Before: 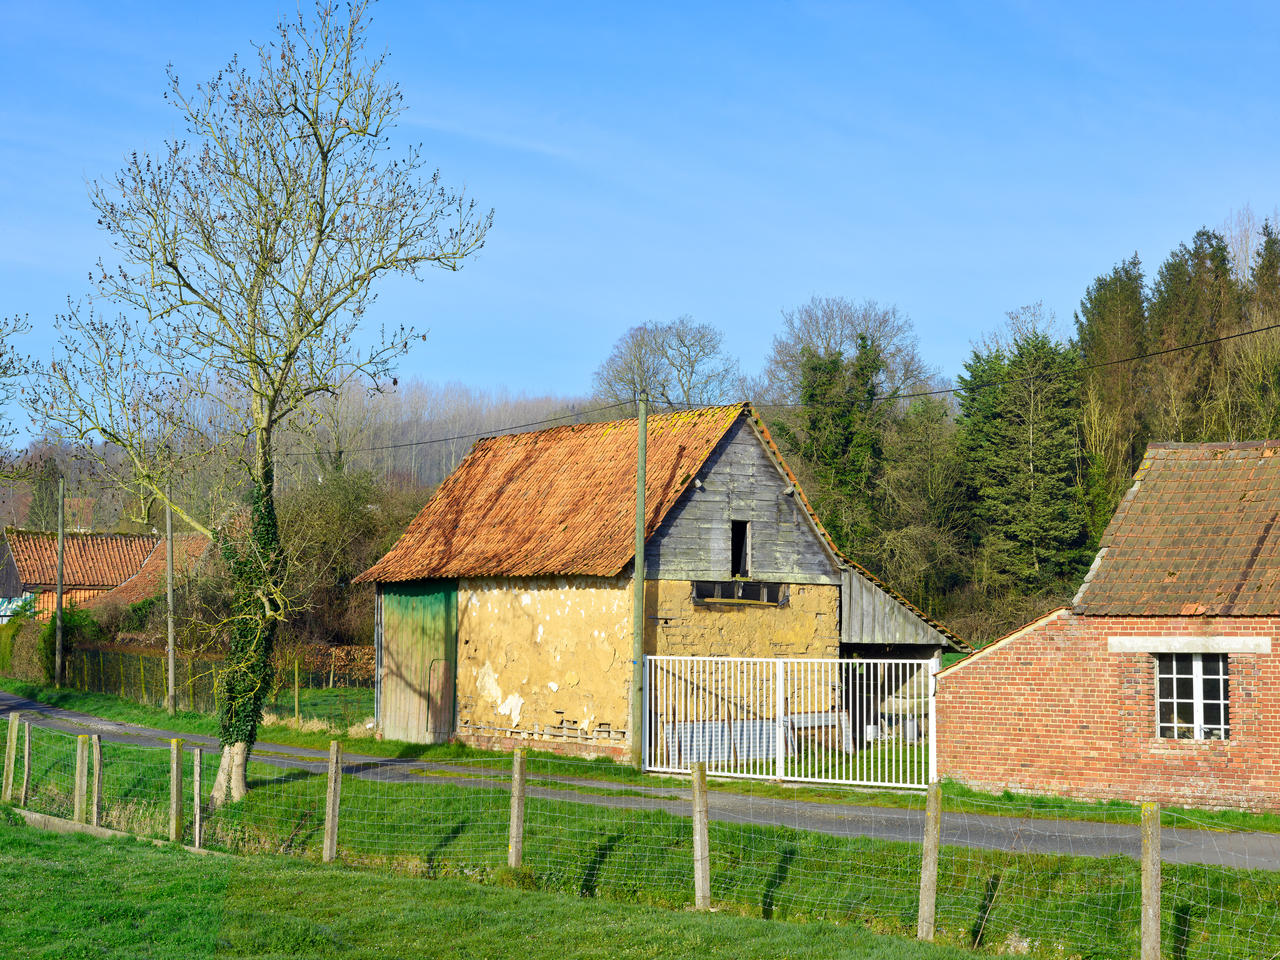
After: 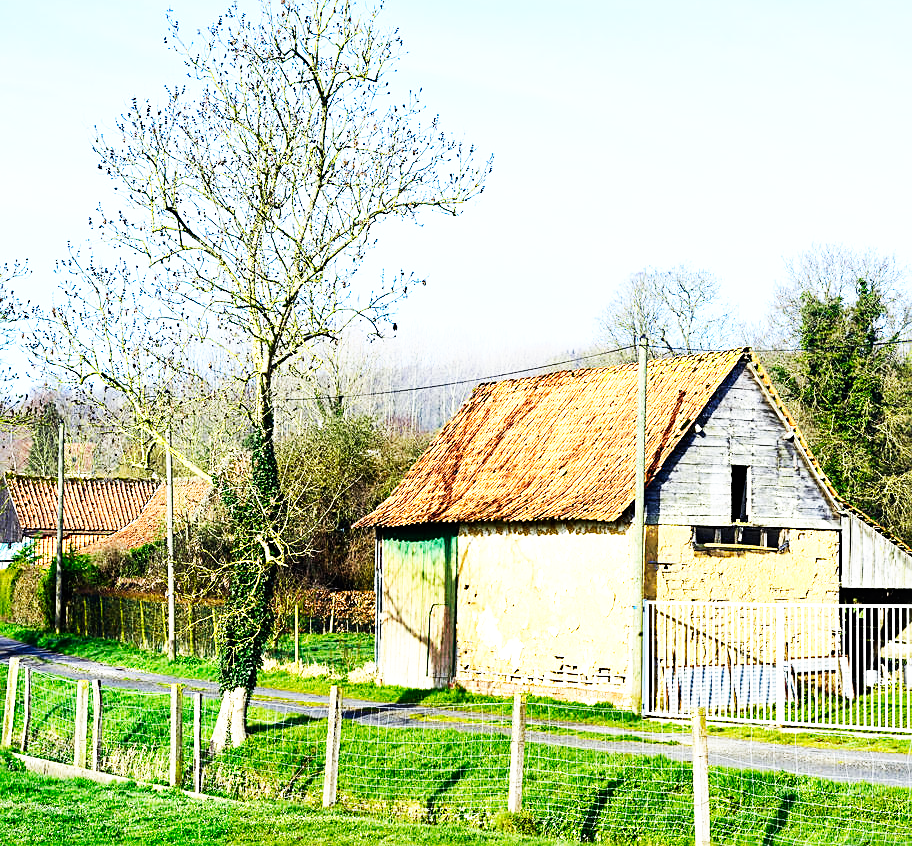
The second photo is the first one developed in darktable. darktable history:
base curve: curves: ch0 [(0, 0) (0.007, 0.004) (0.027, 0.03) (0.046, 0.07) (0.207, 0.54) (0.442, 0.872) (0.673, 0.972) (1, 1)], preserve colors none
white balance: red 0.98, blue 1.034
crop: top 5.803%, right 27.864%, bottom 5.804%
sharpen: on, module defaults
tone equalizer: -8 EV -0.75 EV, -7 EV -0.7 EV, -6 EV -0.6 EV, -5 EV -0.4 EV, -3 EV 0.4 EV, -2 EV 0.6 EV, -1 EV 0.7 EV, +0 EV 0.75 EV, edges refinement/feathering 500, mask exposure compensation -1.57 EV, preserve details no
